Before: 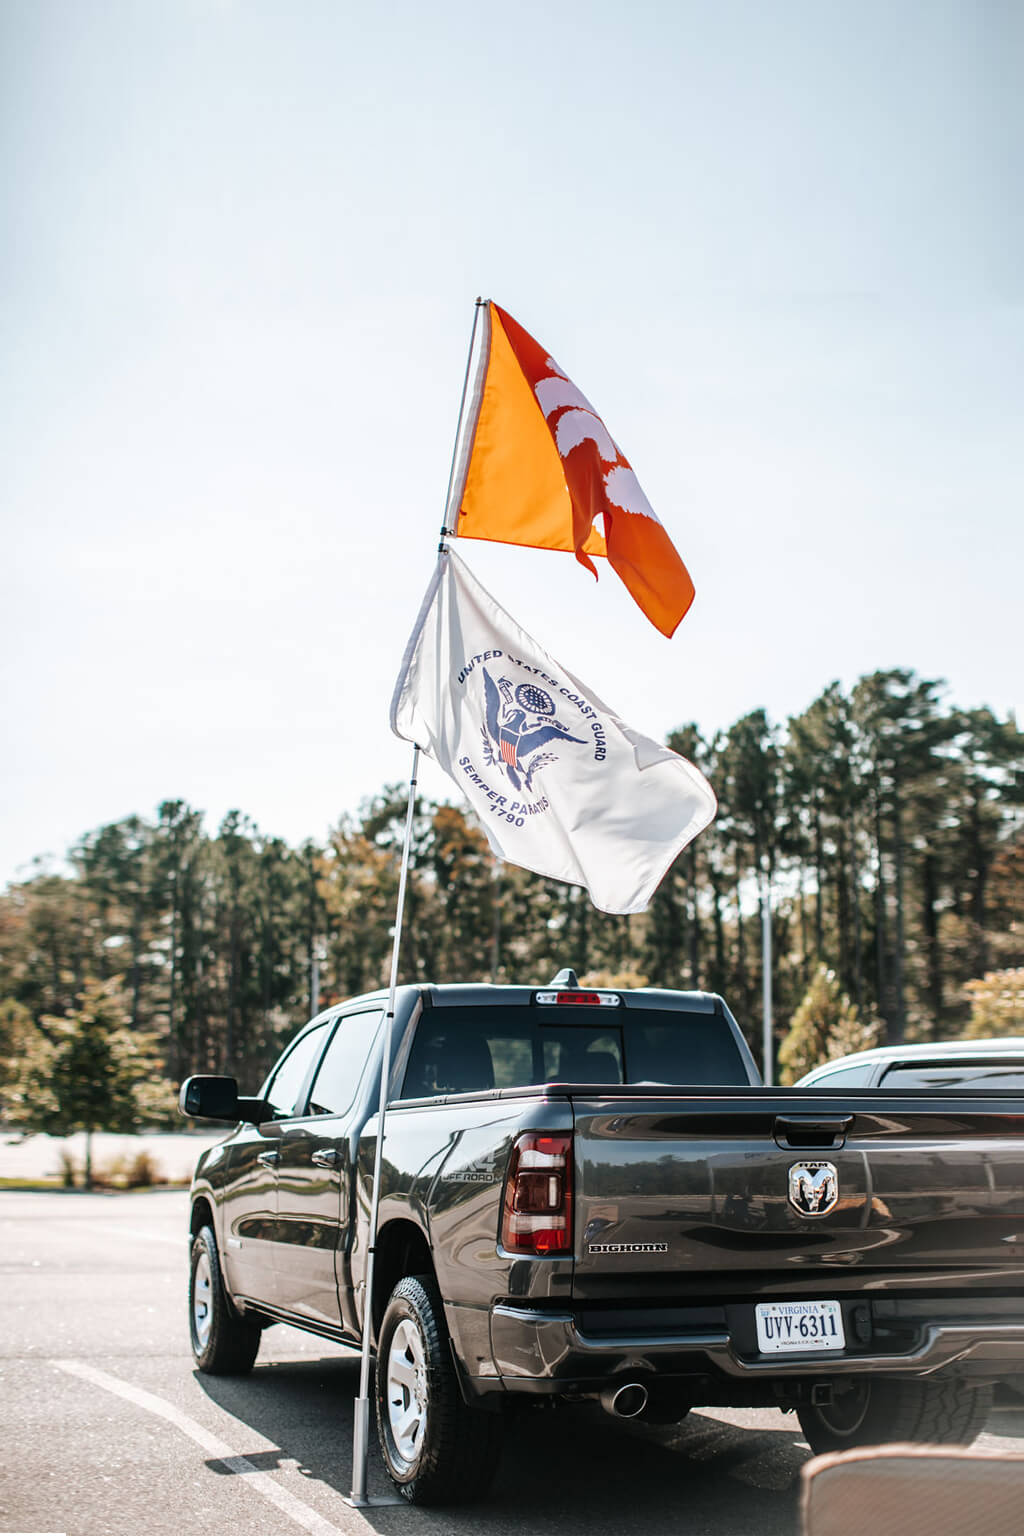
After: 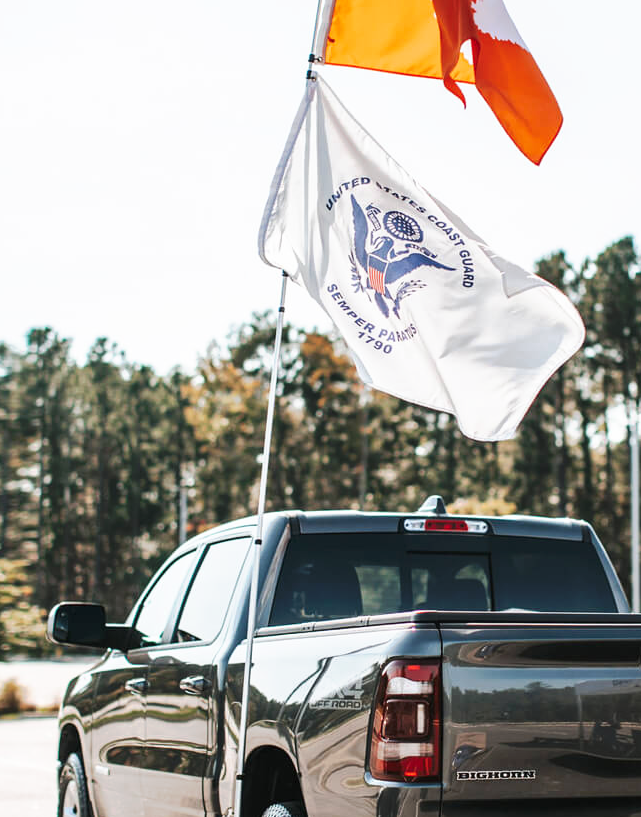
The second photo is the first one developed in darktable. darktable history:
tone curve: curves: ch0 [(0, 0) (0.003, 0.024) (0.011, 0.029) (0.025, 0.044) (0.044, 0.072) (0.069, 0.104) (0.1, 0.131) (0.136, 0.159) (0.177, 0.191) (0.224, 0.245) (0.277, 0.298) (0.335, 0.354) (0.399, 0.428) (0.468, 0.503) (0.543, 0.596) (0.623, 0.684) (0.709, 0.781) (0.801, 0.843) (0.898, 0.946) (1, 1)], preserve colors none
crop: left 12.907%, top 30.834%, right 24.49%, bottom 15.968%
